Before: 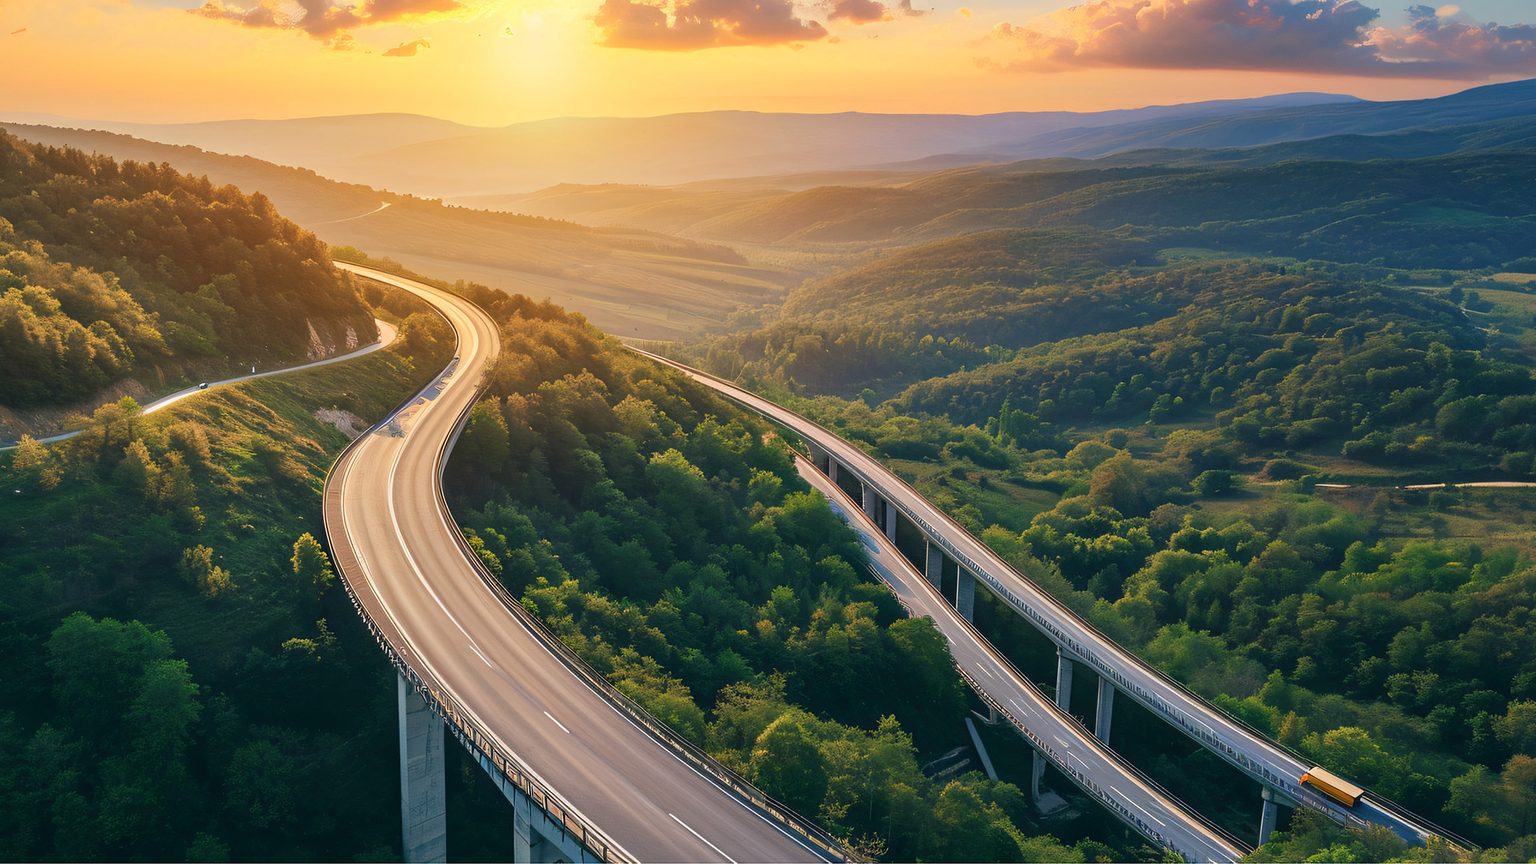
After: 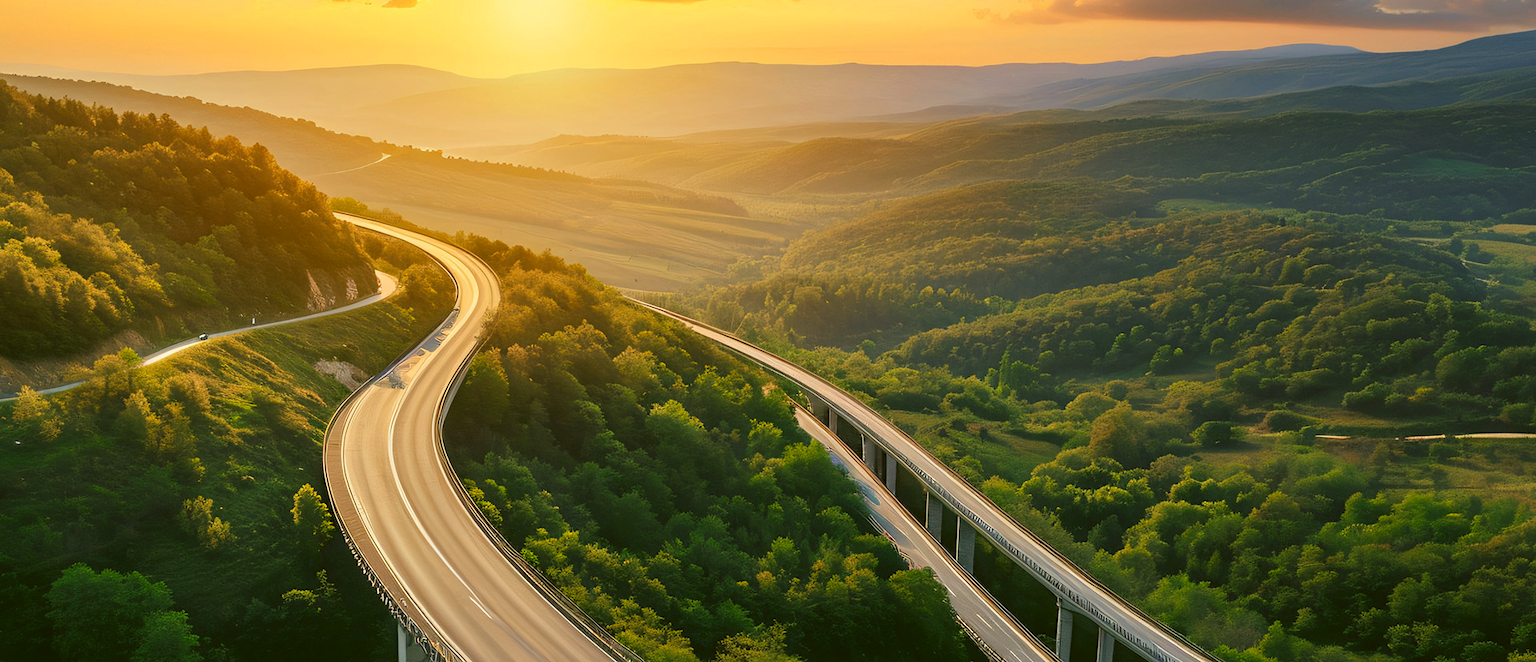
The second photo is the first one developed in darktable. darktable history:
color correction: highlights a* -1.43, highlights b* 10.12, shadows a* 0.395, shadows b* 19.35
crop: top 5.667%, bottom 17.637%
